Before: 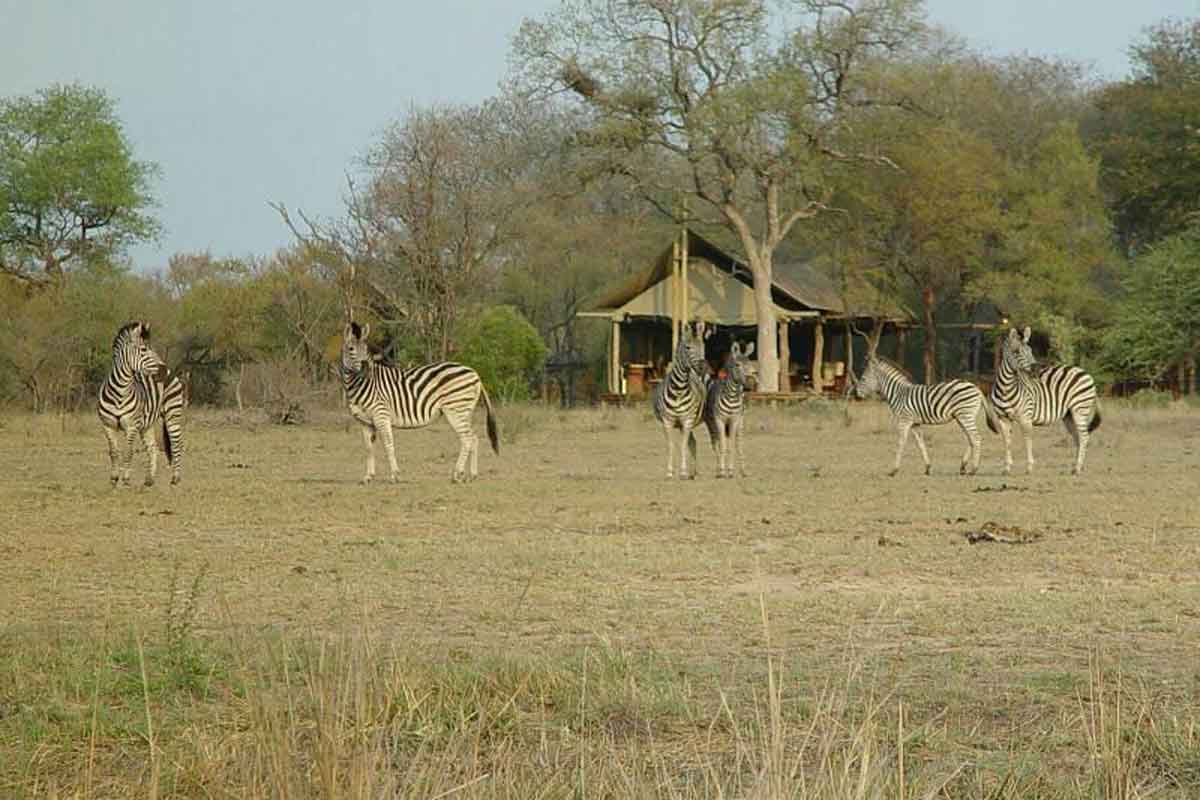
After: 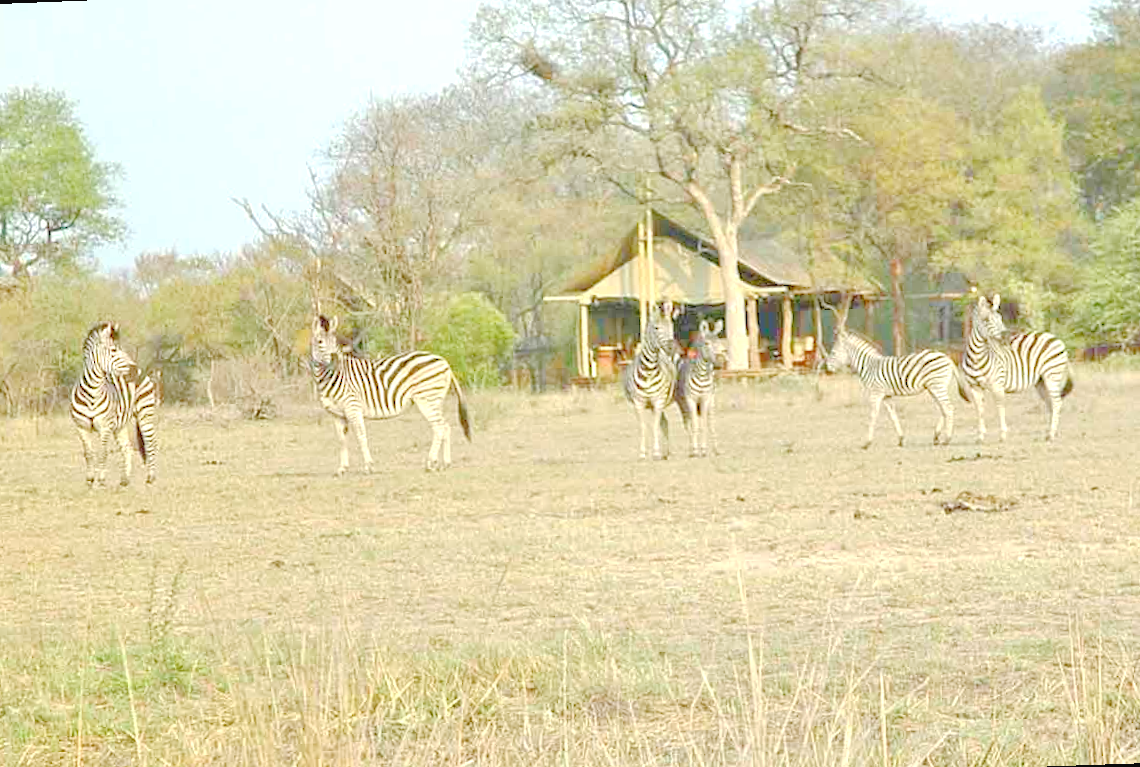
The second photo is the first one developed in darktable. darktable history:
exposure: black level correction 0, exposure 1 EV, compensate highlight preservation false
tone equalizer: -8 EV 2 EV, -7 EV 2 EV, -6 EV 2 EV, -5 EV 2 EV, -4 EV 2 EV, -3 EV 1.5 EV, -2 EV 1 EV, -1 EV 0.5 EV
rotate and perspective: rotation -2.12°, lens shift (vertical) 0.009, lens shift (horizontal) -0.008, automatic cropping original format, crop left 0.036, crop right 0.964, crop top 0.05, crop bottom 0.959
base curve: curves: ch0 [(0, 0) (0.158, 0.273) (0.879, 0.895) (1, 1)], preserve colors none
